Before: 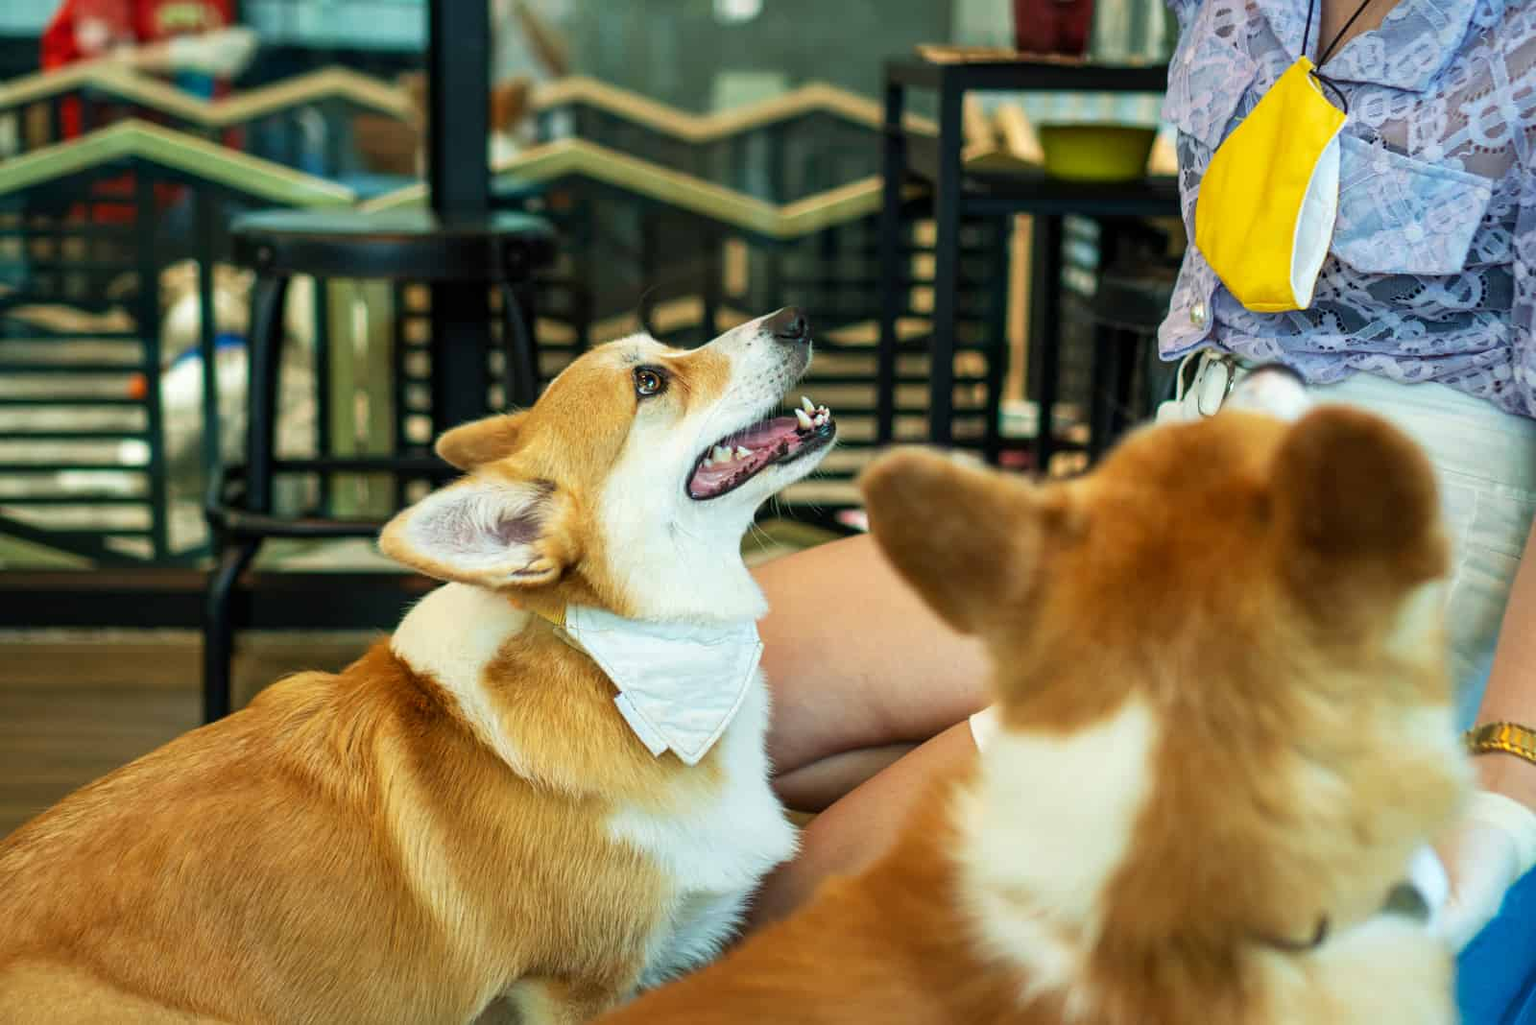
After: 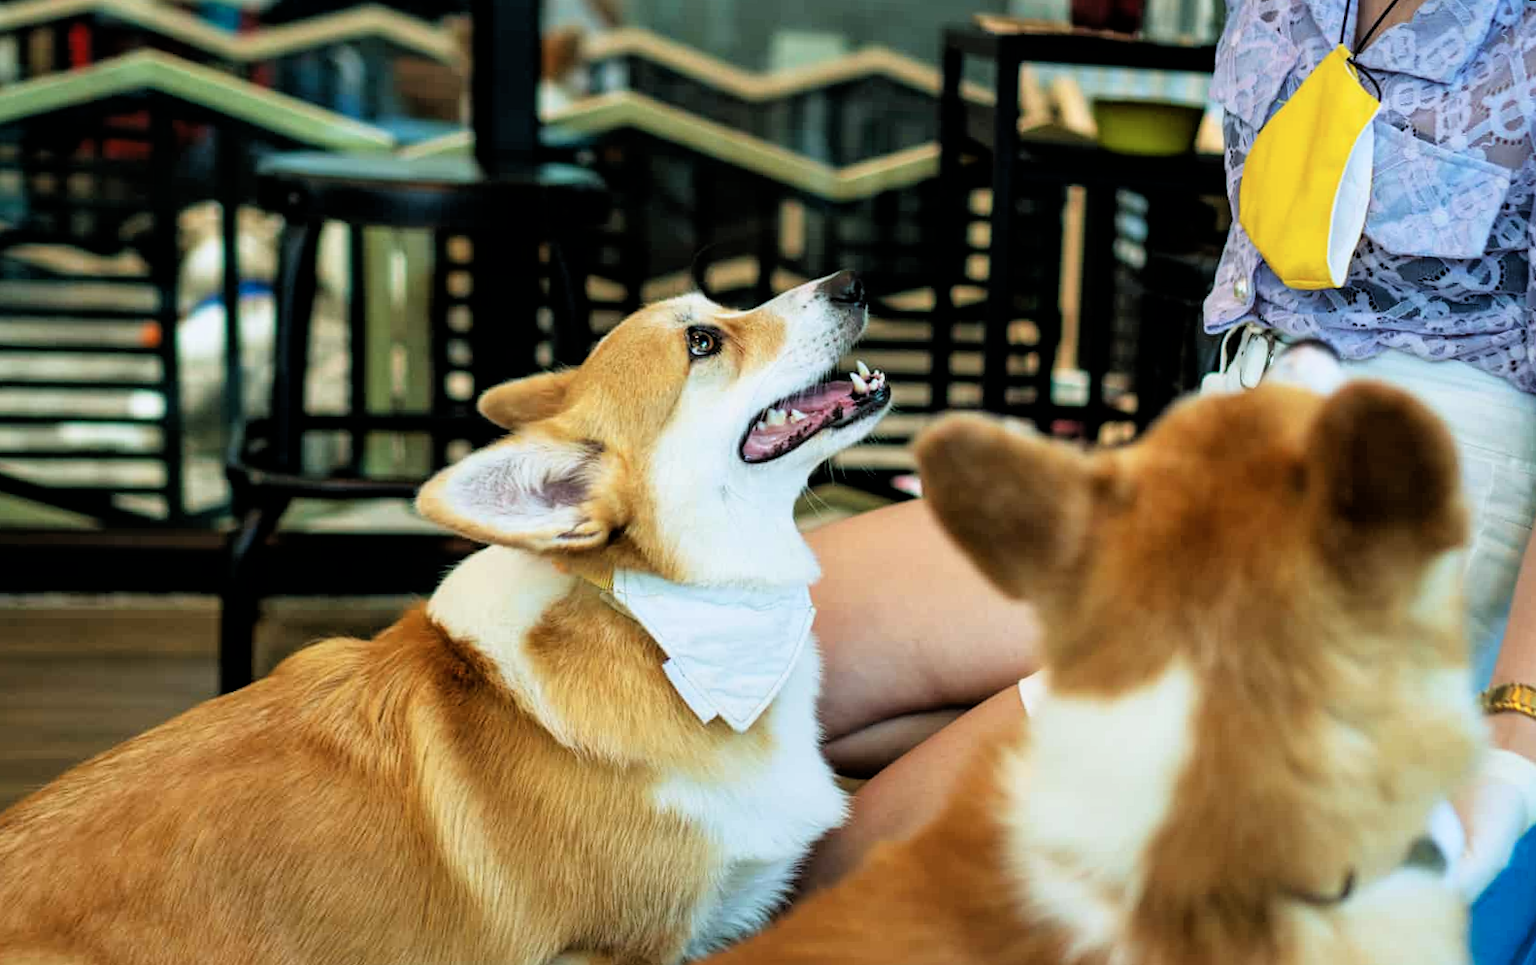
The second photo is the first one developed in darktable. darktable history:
filmic rgb: black relative exposure -4.91 EV, white relative exposure 2.84 EV, hardness 3.7
color calibration: illuminant as shot in camera, x 0.358, y 0.373, temperature 4628.91 K
rotate and perspective: rotation 0.679°, lens shift (horizontal) 0.136, crop left 0.009, crop right 0.991, crop top 0.078, crop bottom 0.95
